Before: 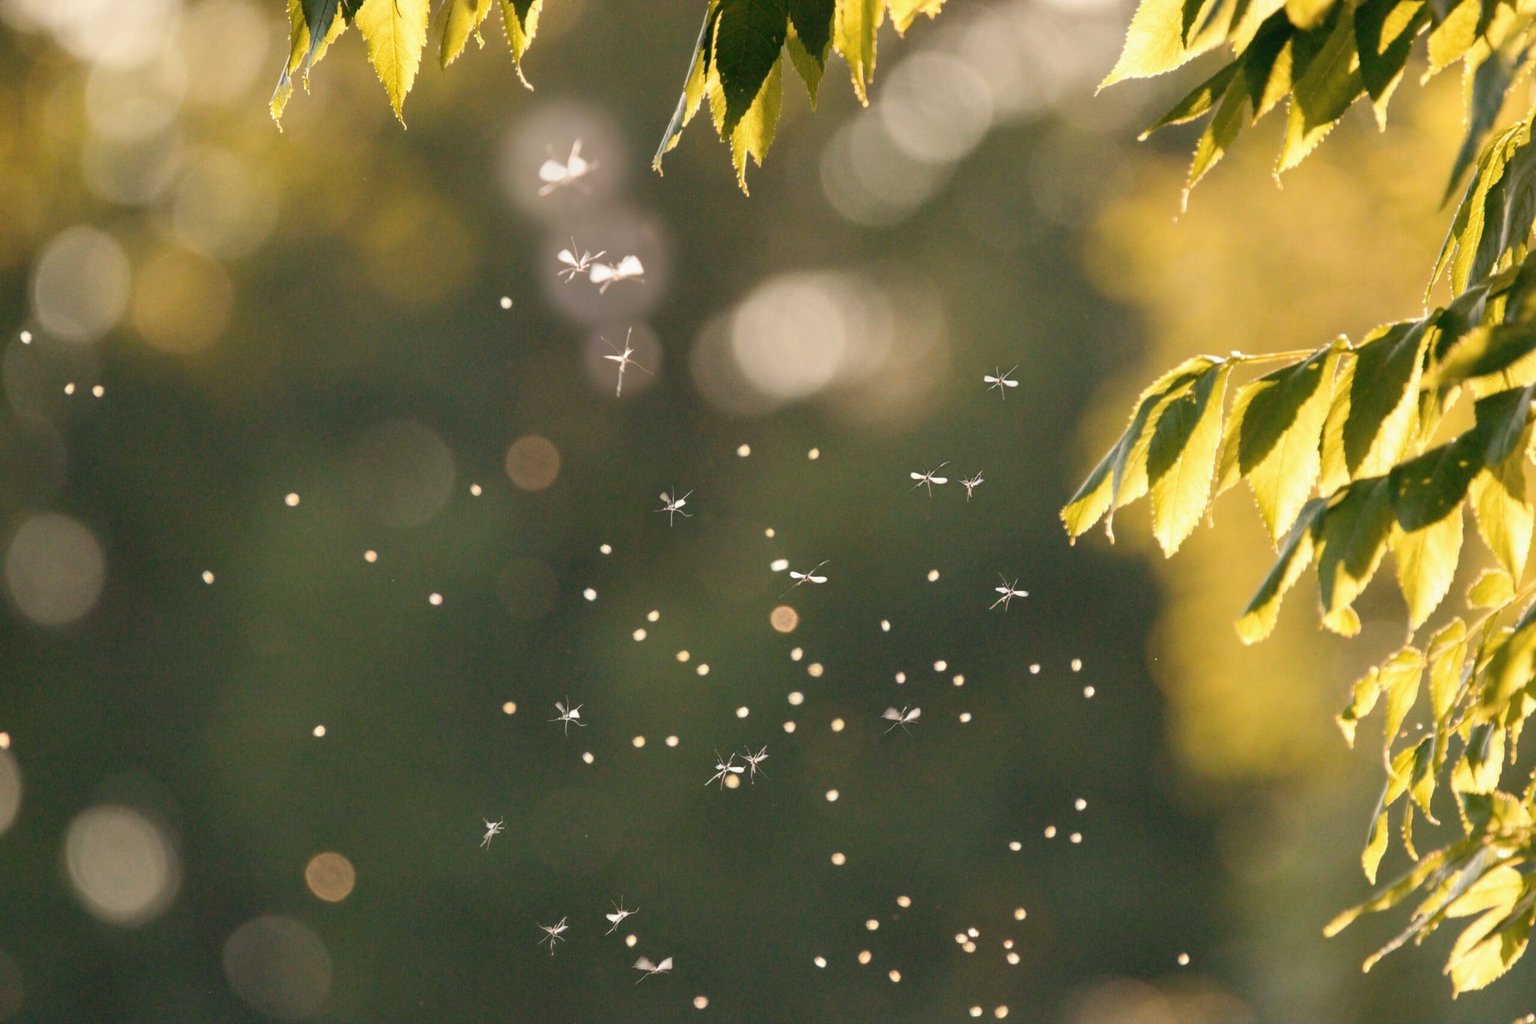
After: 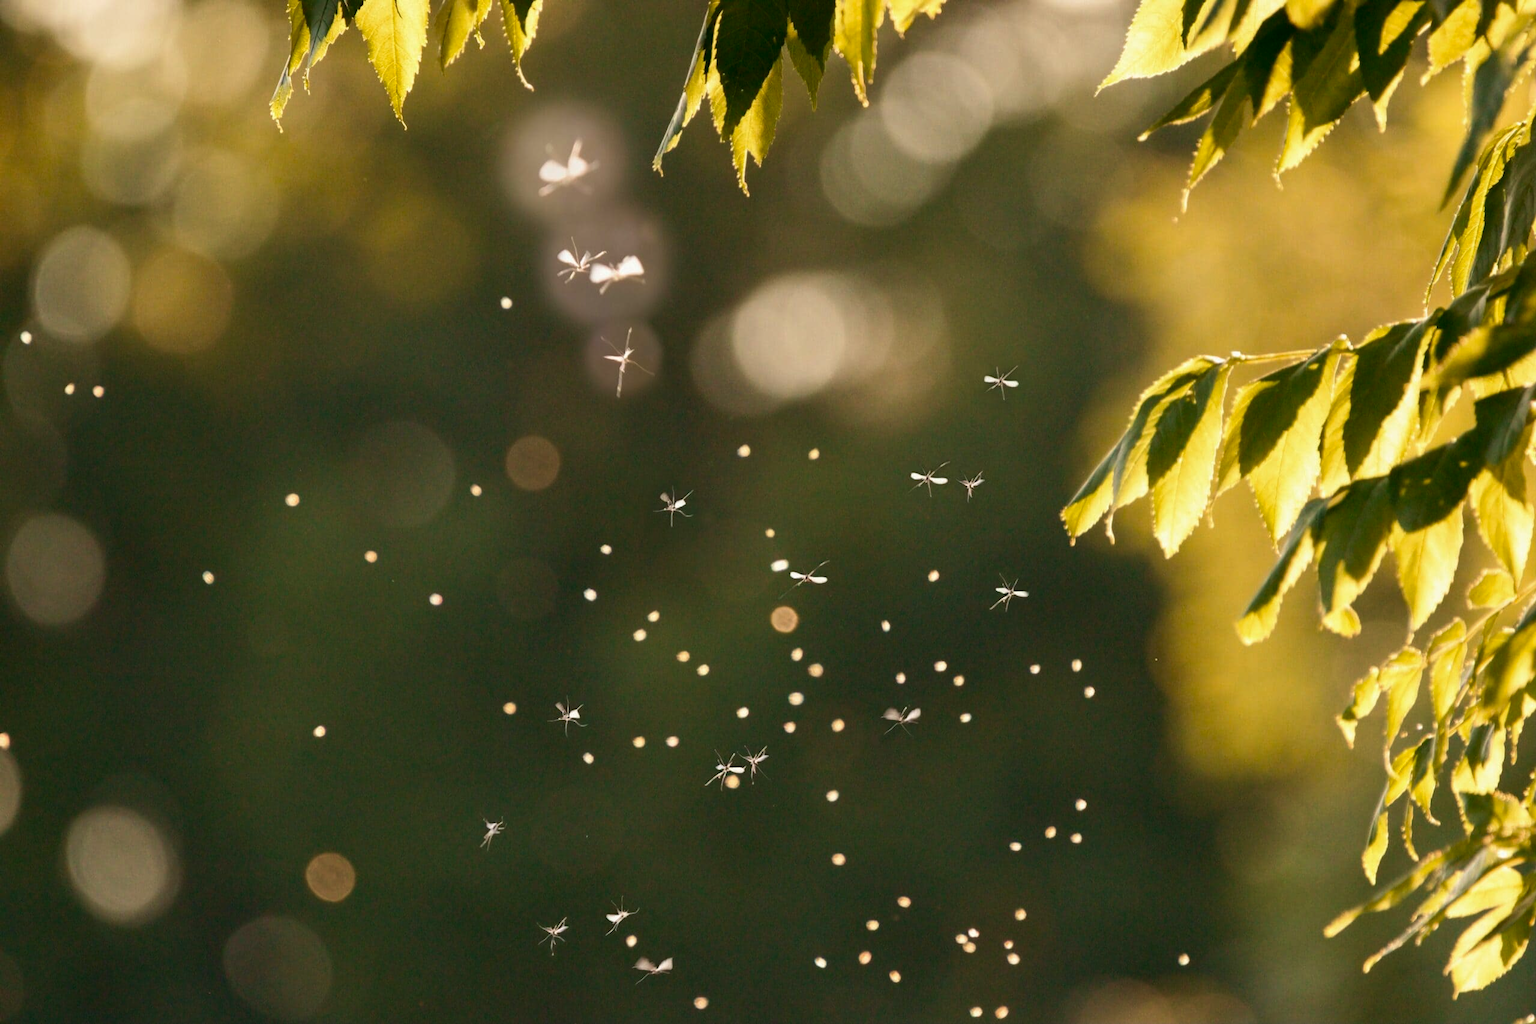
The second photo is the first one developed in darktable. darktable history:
velvia: on, module defaults
contrast brightness saturation: contrast 0.07, brightness -0.13, saturation 0.055
